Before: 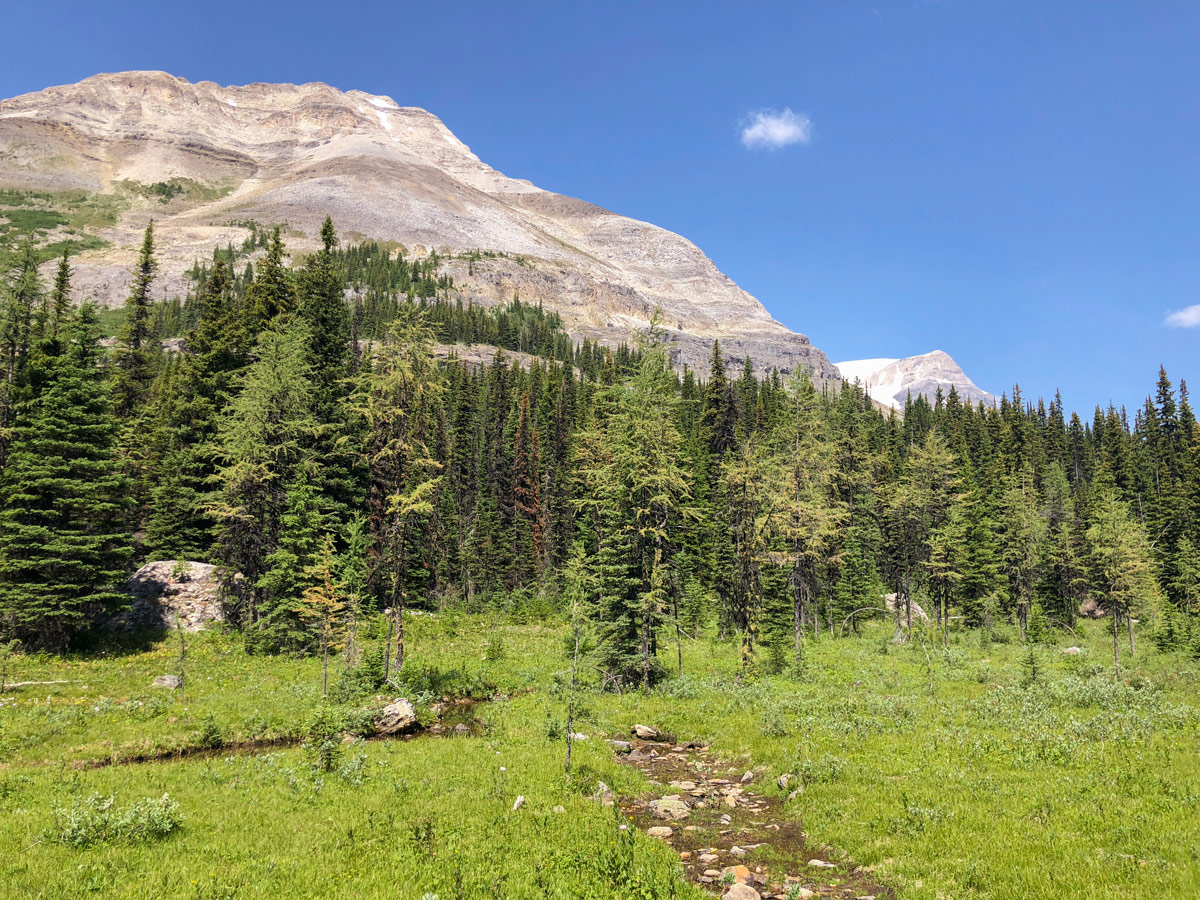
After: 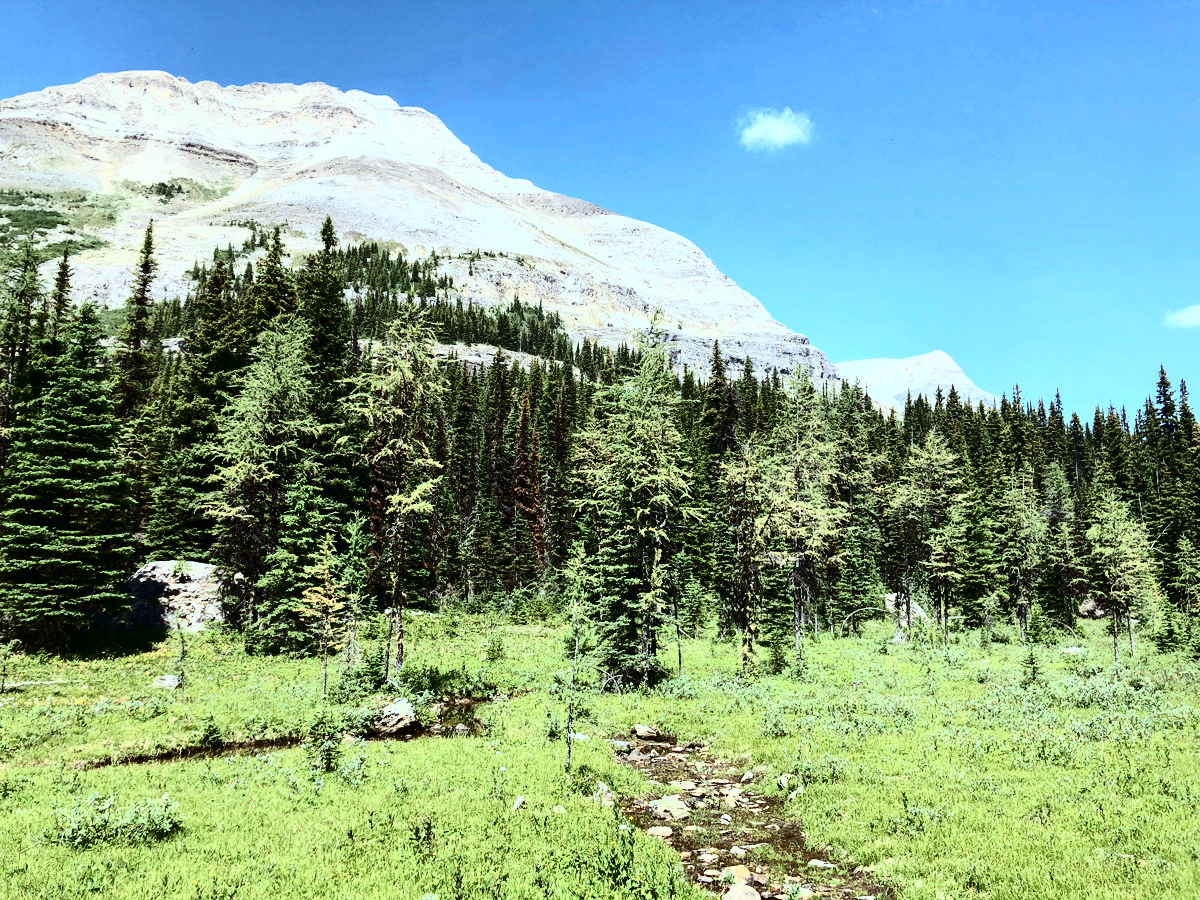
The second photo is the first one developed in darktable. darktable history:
tone curve: curves: ch0 [(0, 0) (0.003, 0.004) (0.011, 0.006) (0.025, 0.008) (0.044, 0.012) (0.069, 0.017) (0.1, 0.021) (0.136, 0.029) (0.177, 0.043) (0.224, 0.062) (0.277, 0.108) (0.335, 0.166) (0.399, 0.301) (0.468, 0.467) (0.543, 0.64) (0.623, 0.803) (0.709, 0.908) (0.801, 0.969) (0.898, 0.988) (1, 1)], color space Lab, independent channels, preserve colors none
color correction: highlights a* -10.29, highlights b* -9.65
